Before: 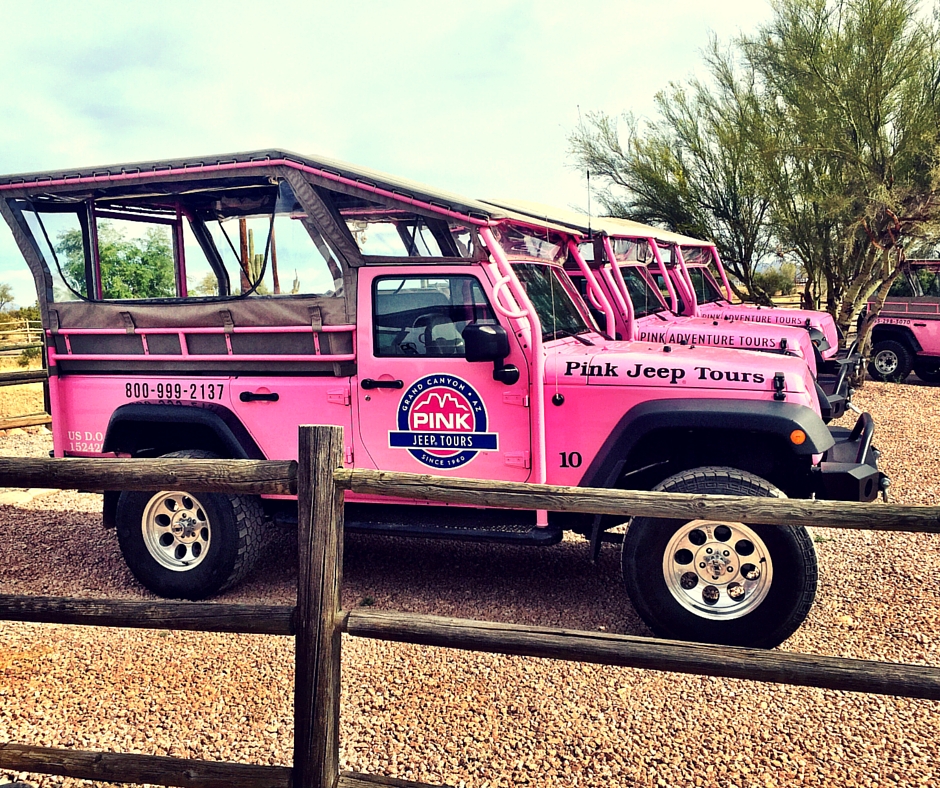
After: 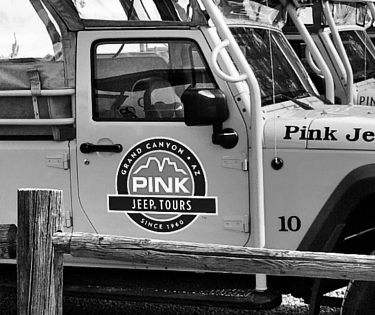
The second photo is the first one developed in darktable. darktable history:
crop: left 30%, top 30%, right 30%, bottom 30%
monochrome: on, module defaults
